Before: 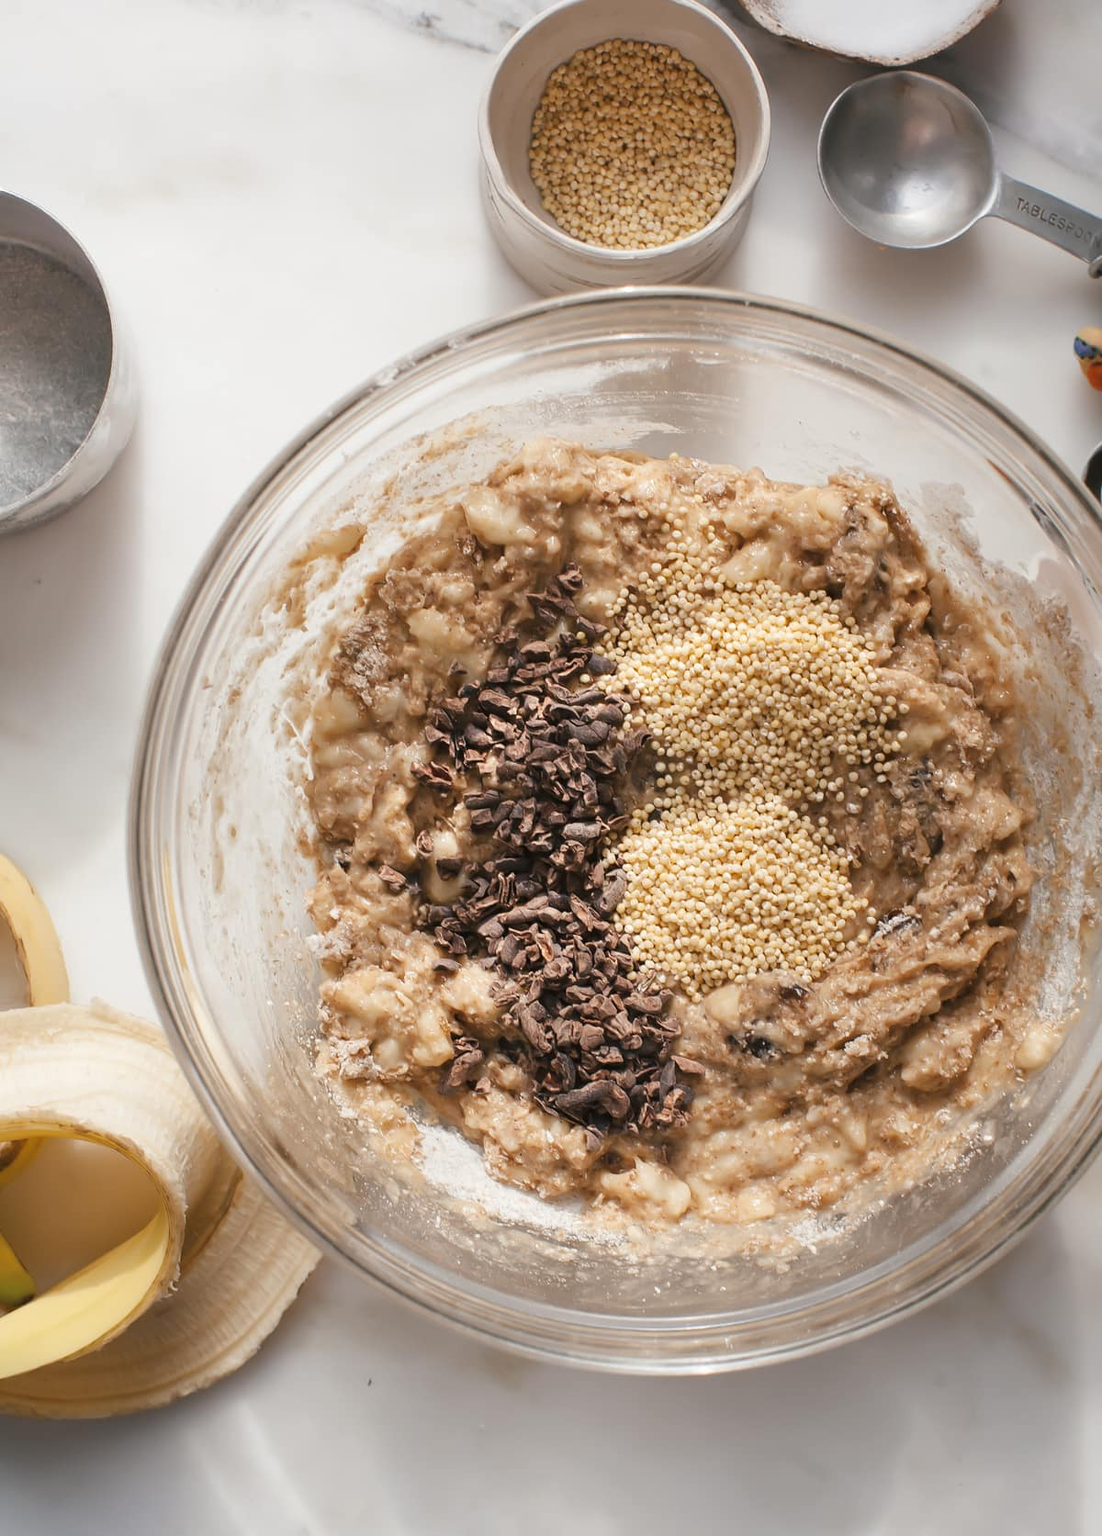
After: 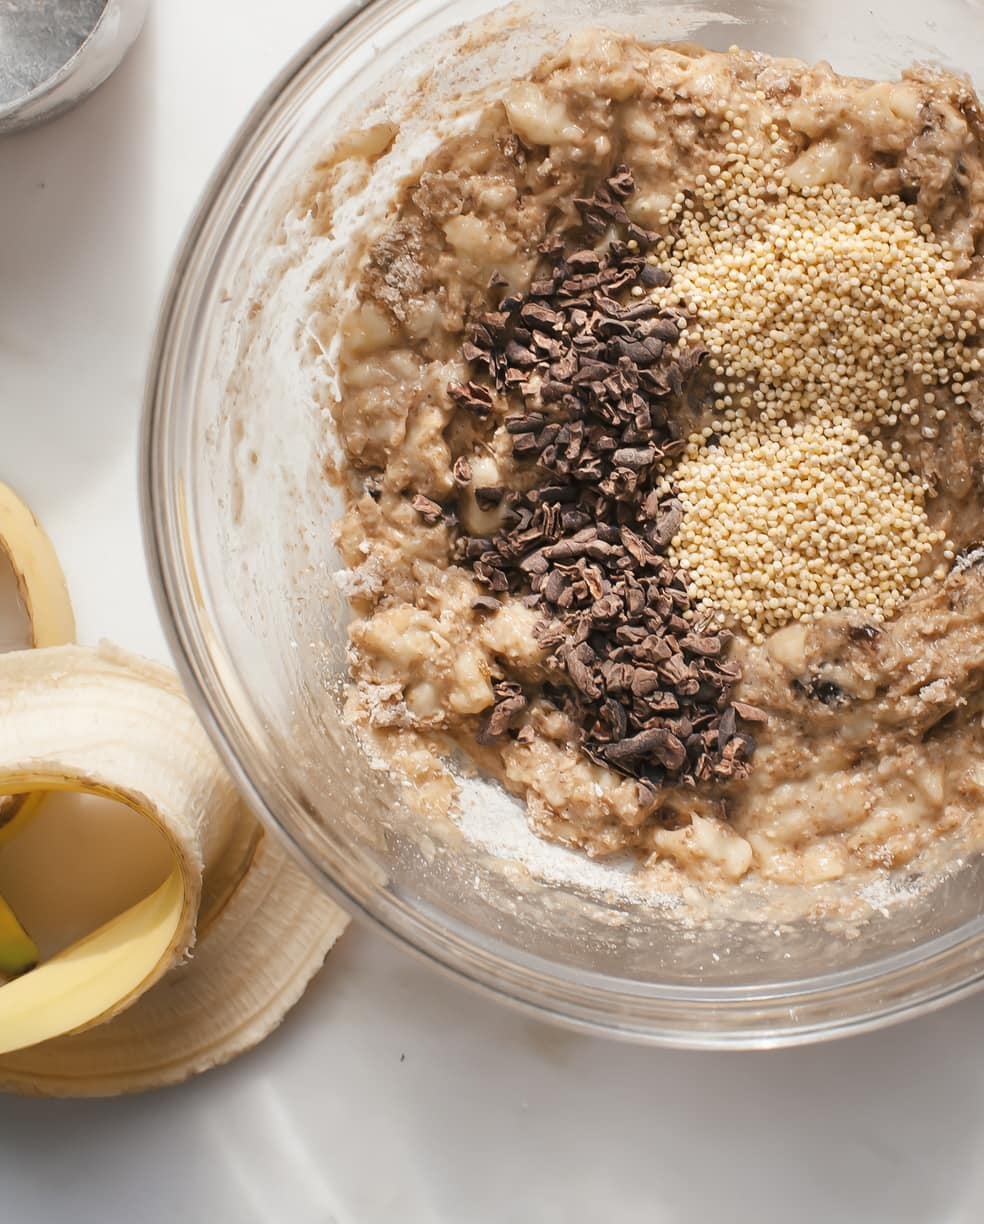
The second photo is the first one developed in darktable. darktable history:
crop: top 26.788%, right 17.978%
